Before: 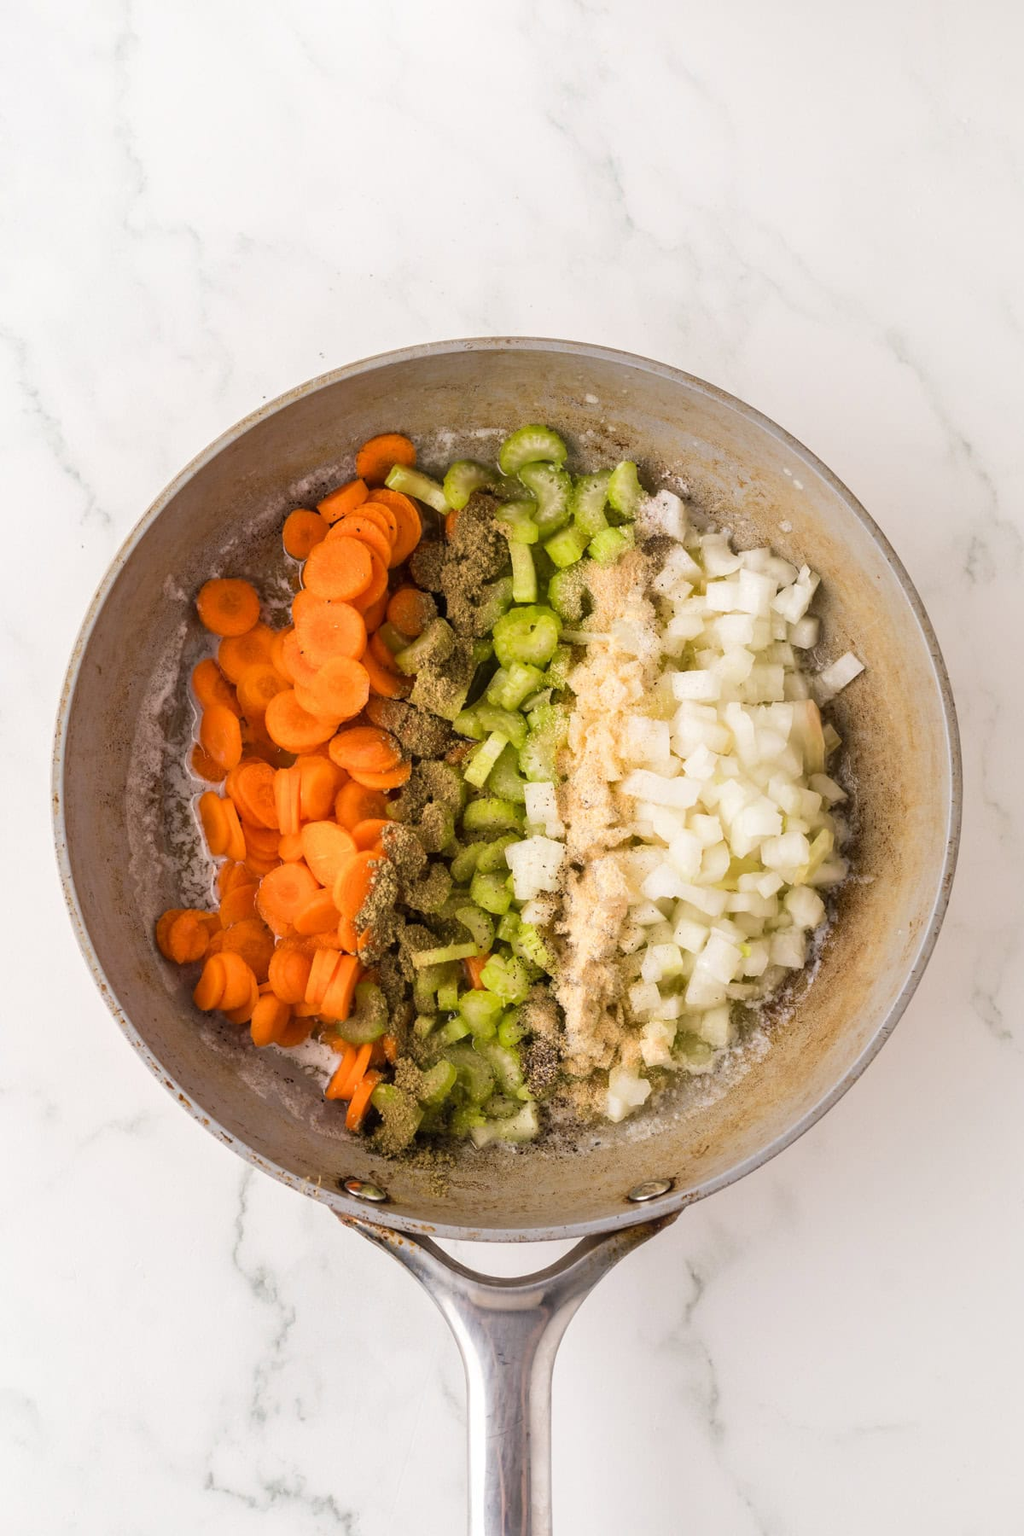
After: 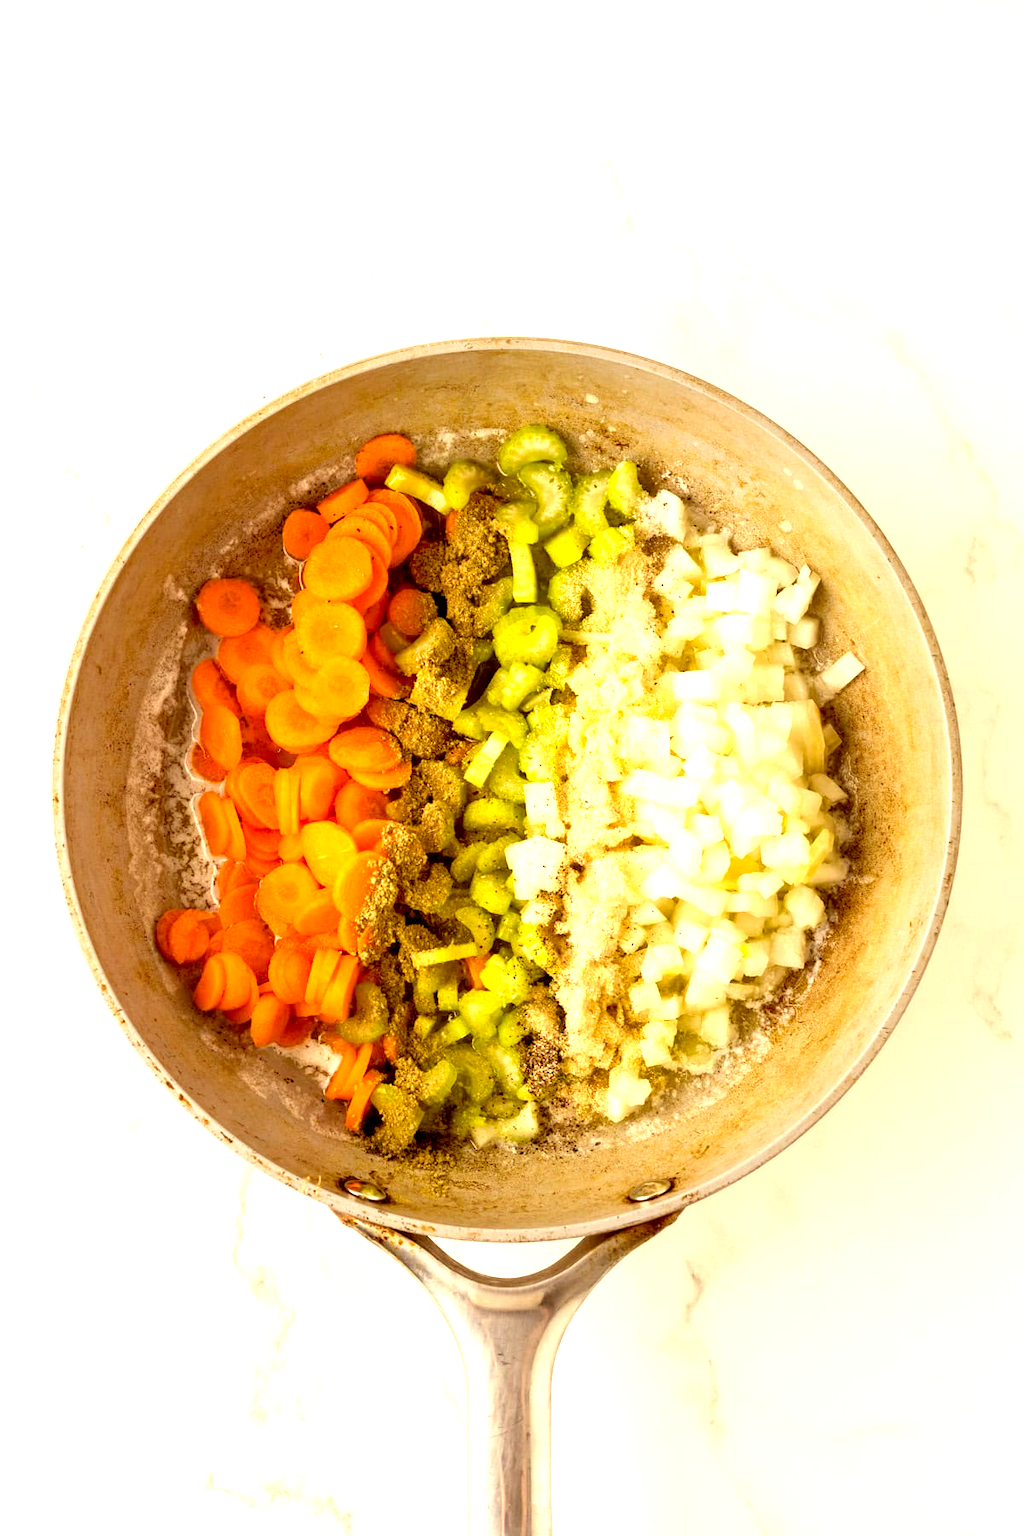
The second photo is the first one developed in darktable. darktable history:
color correction: highlights a* 1.05, highlights b* 23.62, shadows a* 15.12, shadows b* 24.96
exposure: black level correction 0.01, exposure 1 EV, compensate highlight preservation false
